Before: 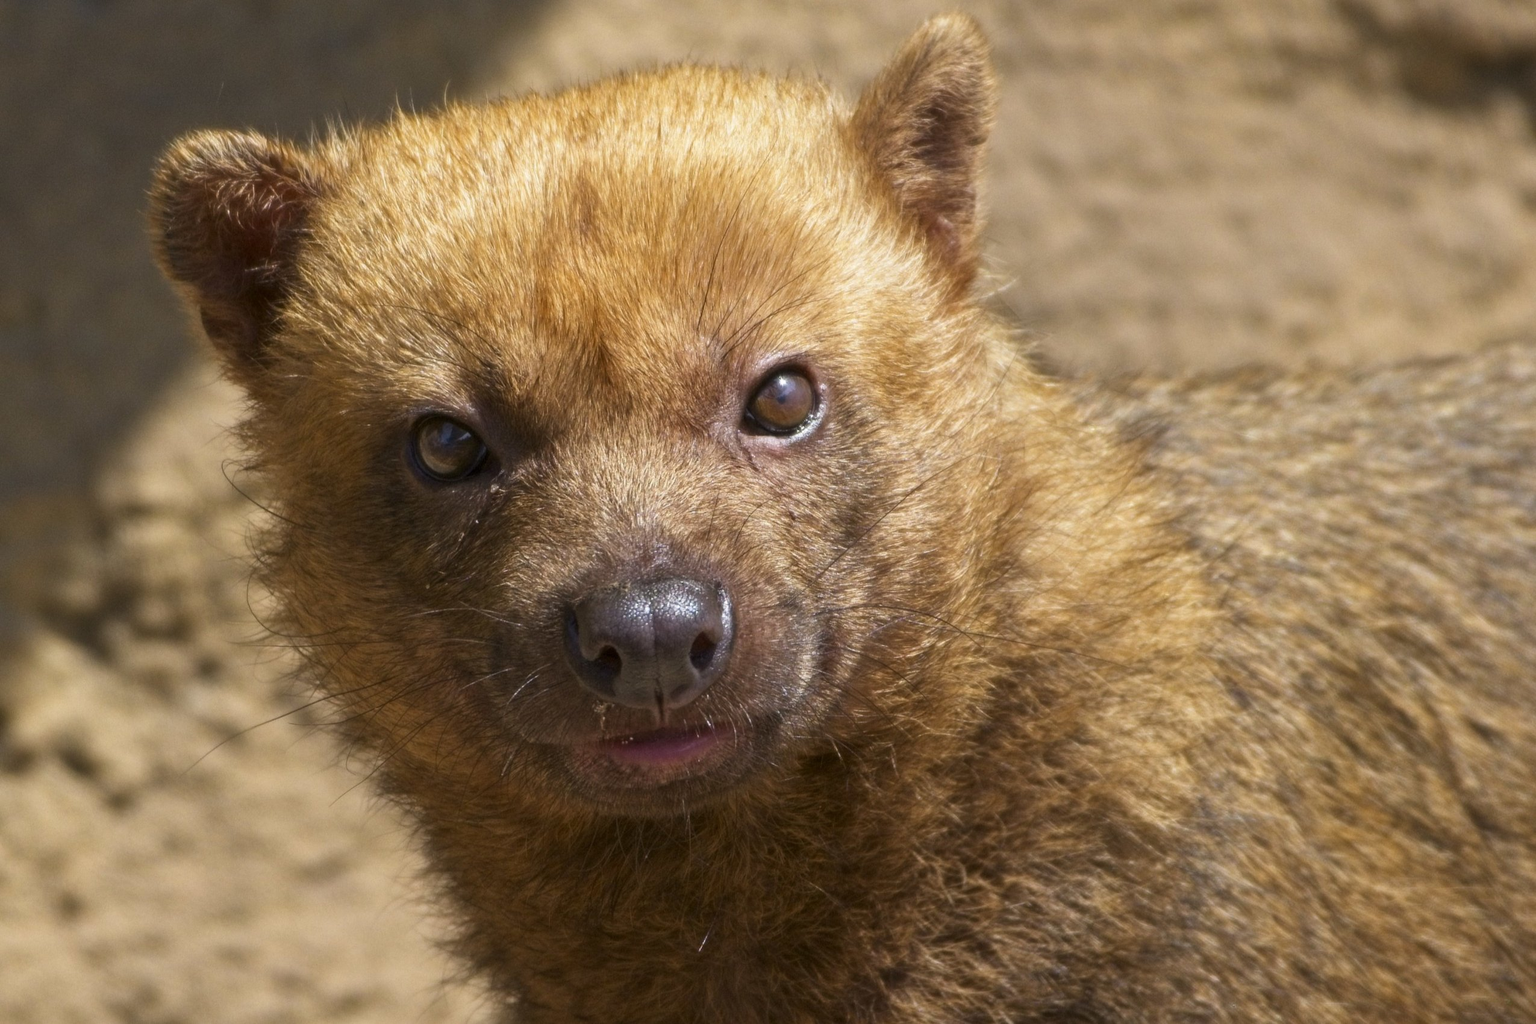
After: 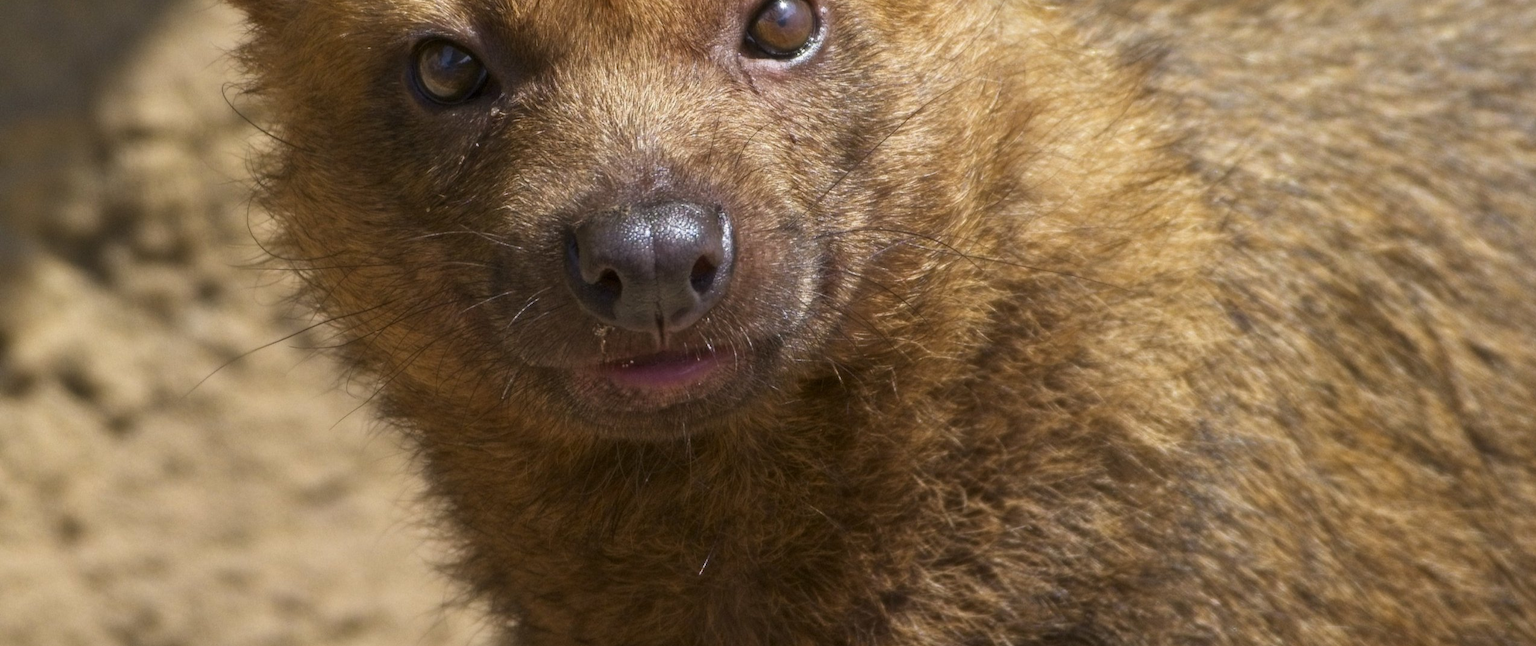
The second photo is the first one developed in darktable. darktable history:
crop and rotate: top 36.846%
